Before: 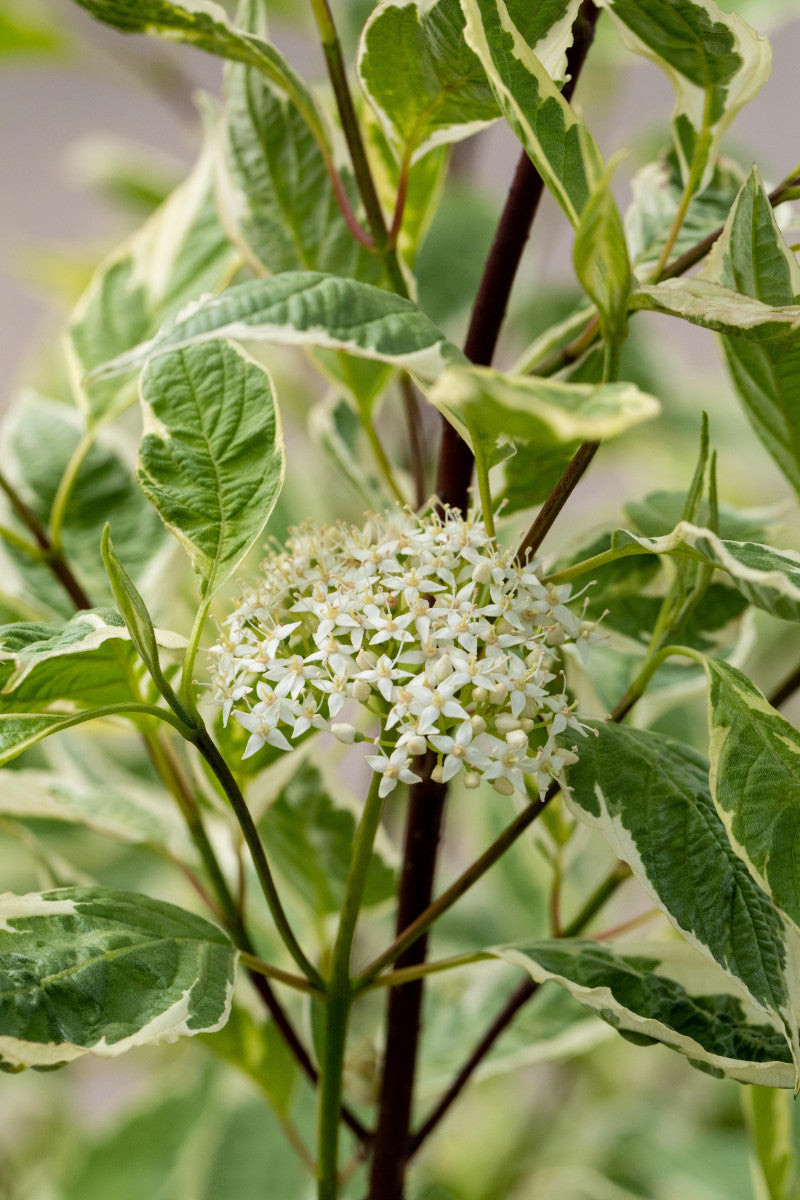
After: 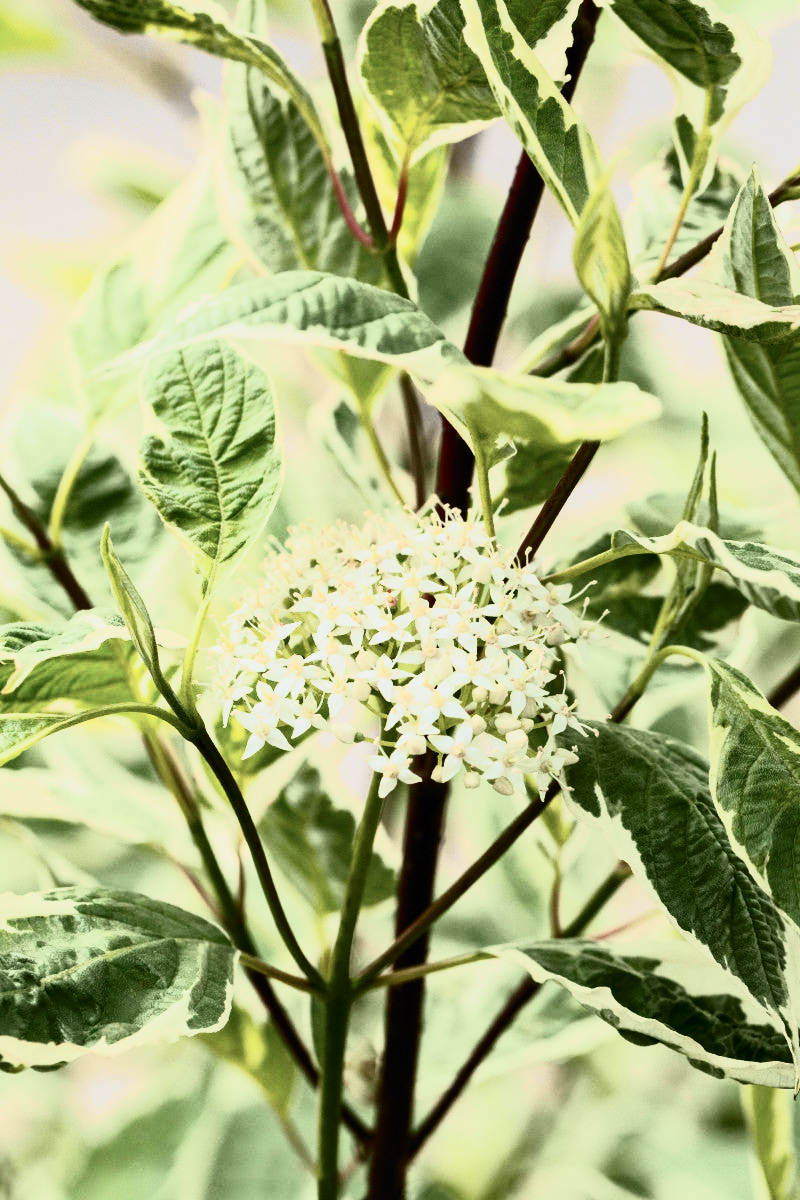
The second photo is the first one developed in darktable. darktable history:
tone curve: curves: ch0 [(0, 0) (0.058, 0.037) (0.214, 0.183) (0.304, 0.288) (0.561, 0.554) (0.687, 0.677) (0.768, 0.768) (0.858, 0.861) (0.987, 0.945)]; ch1 [(0, 0) (0.172, 0.123) (0.312, 0.296) (0.432, 0.448) (0.471, 0.469) (0.502, 0.5) (0.521, 0.505) (0.565, 0.569) (0.663, 0.663) (0.703, 0.721) (0.857, 0.917) (1, 1)]; ch2 [(0, 0) (0.411, 0.424) (0.485, 0.497) (0.502, 0.5) (0.517, 0.511) (0.556, 0.562) (0.626, 0.594) (0.709, 0.661) (1, 1)], color space Lab, independent channels, preserve colors none
contrast brightness saturation: contrast 0.62, brightness 0.34, saturation 0.14
